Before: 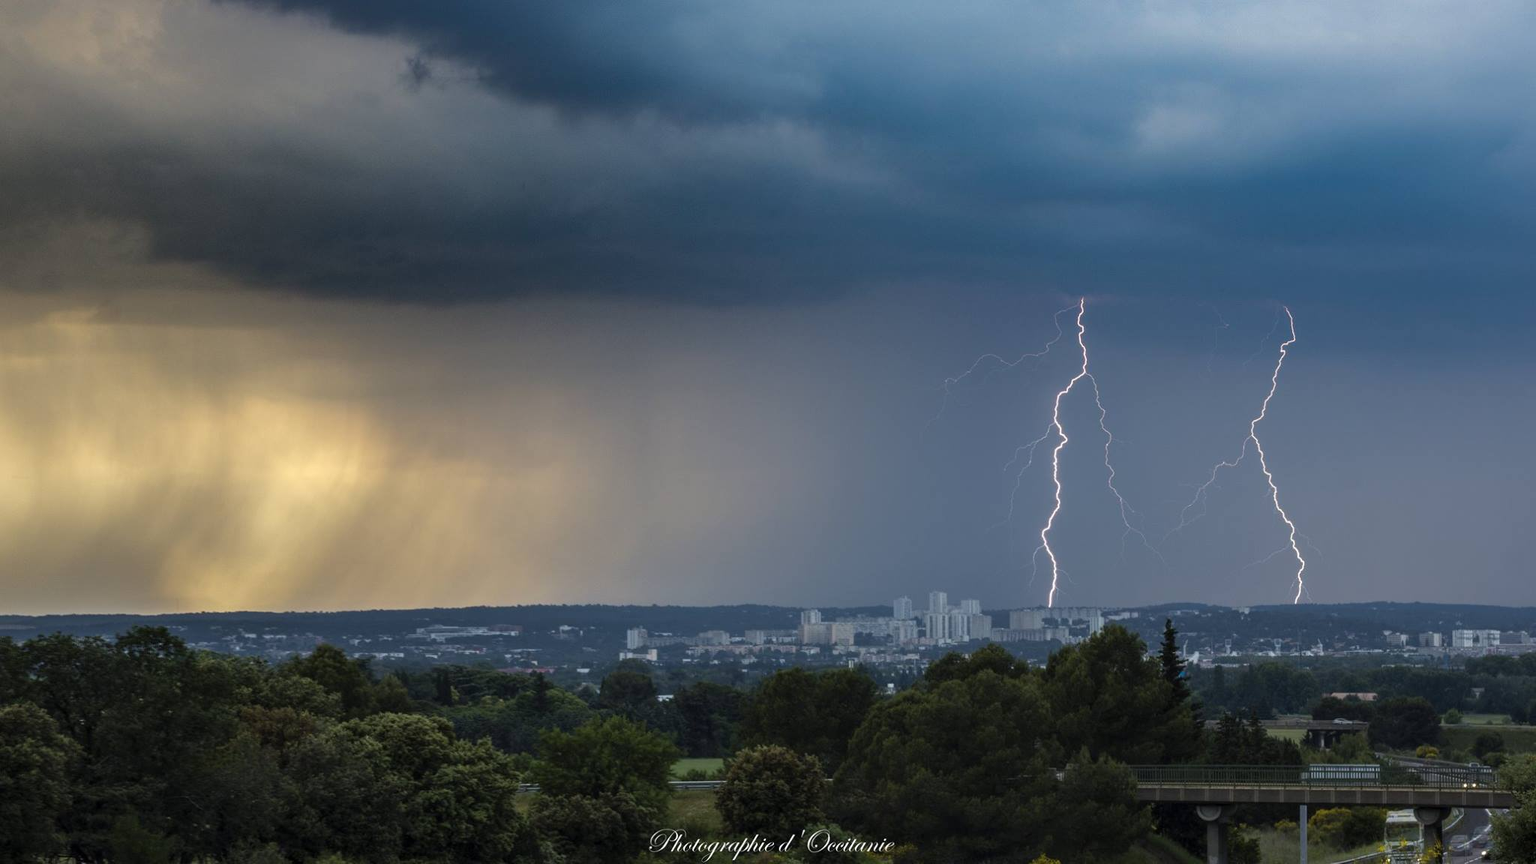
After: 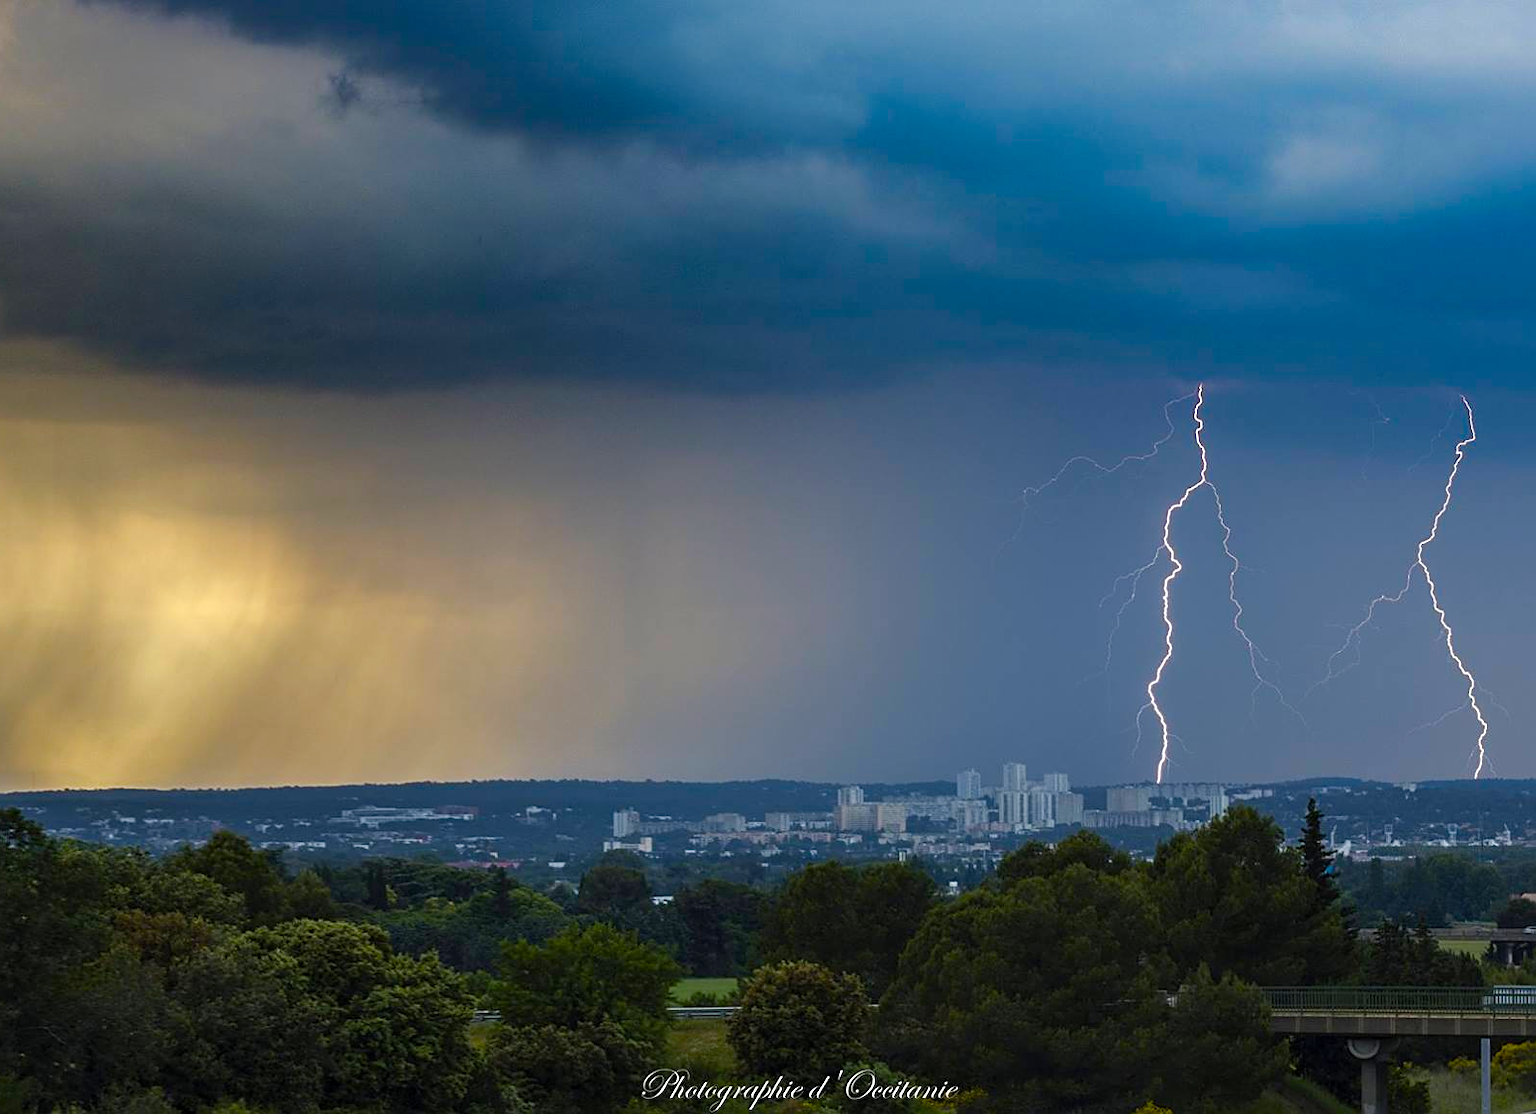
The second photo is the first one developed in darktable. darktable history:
color balance rgb: perceptual saturation grading › global saturation 40.42%, perceptual saturation grading › highlights -25.331%, perceptual saturation grading › mid-tones 34.629%, perceptual saturation grading › shadows 35.075%
crop: left 9.869%, right 12.586%
sharpen: on, module defaults
